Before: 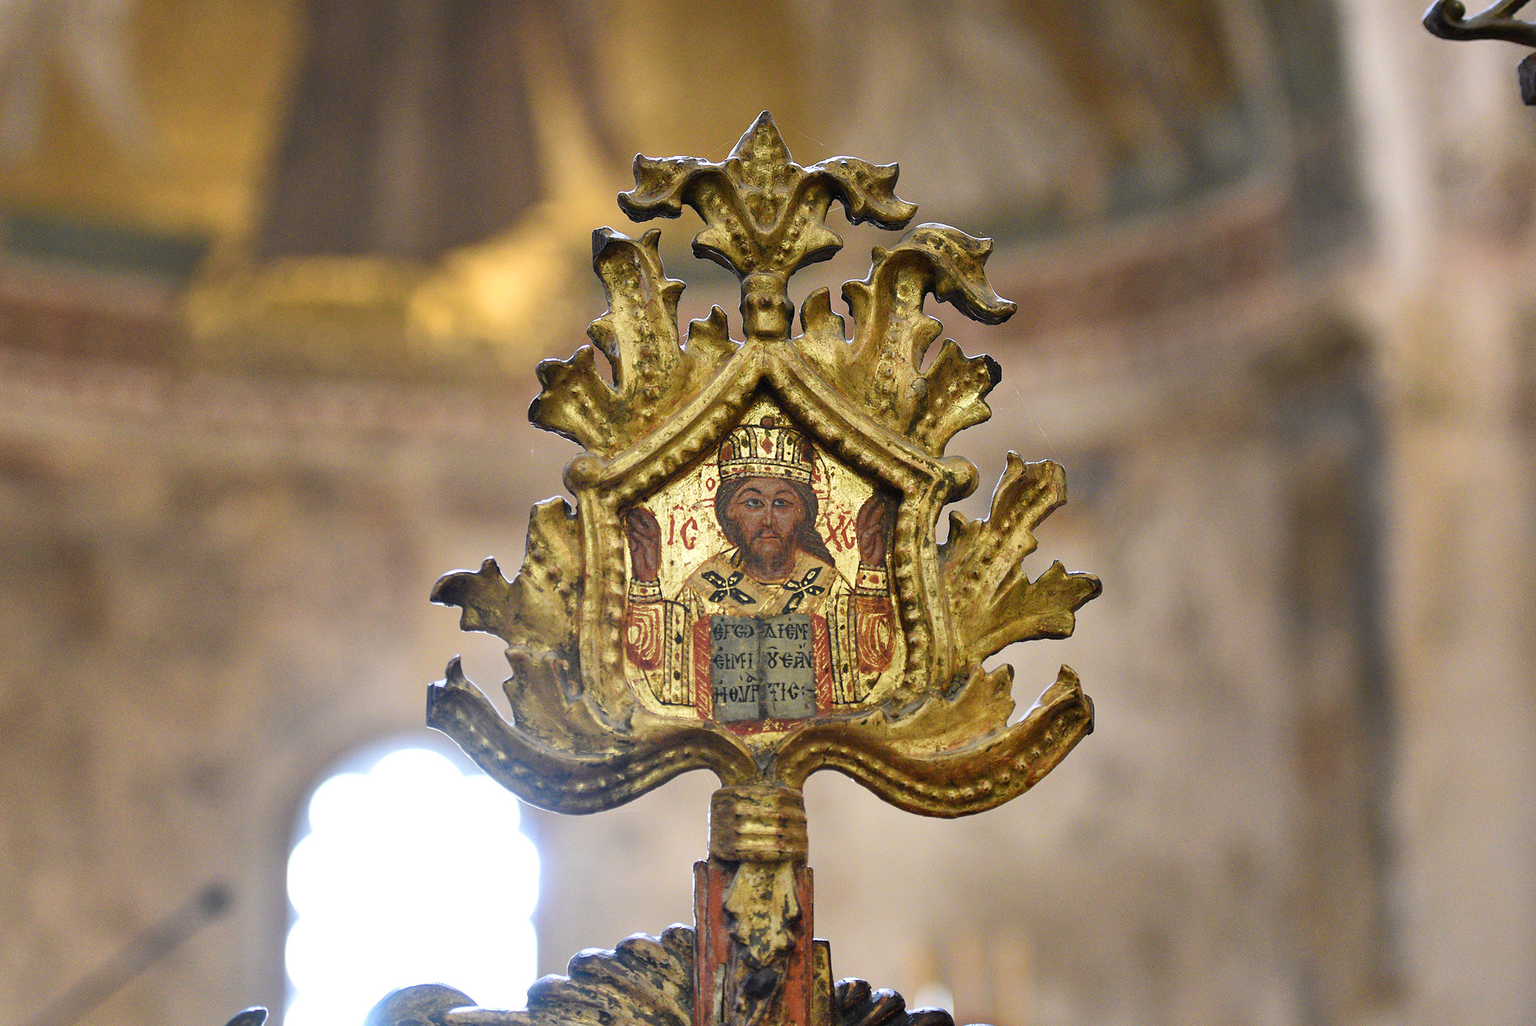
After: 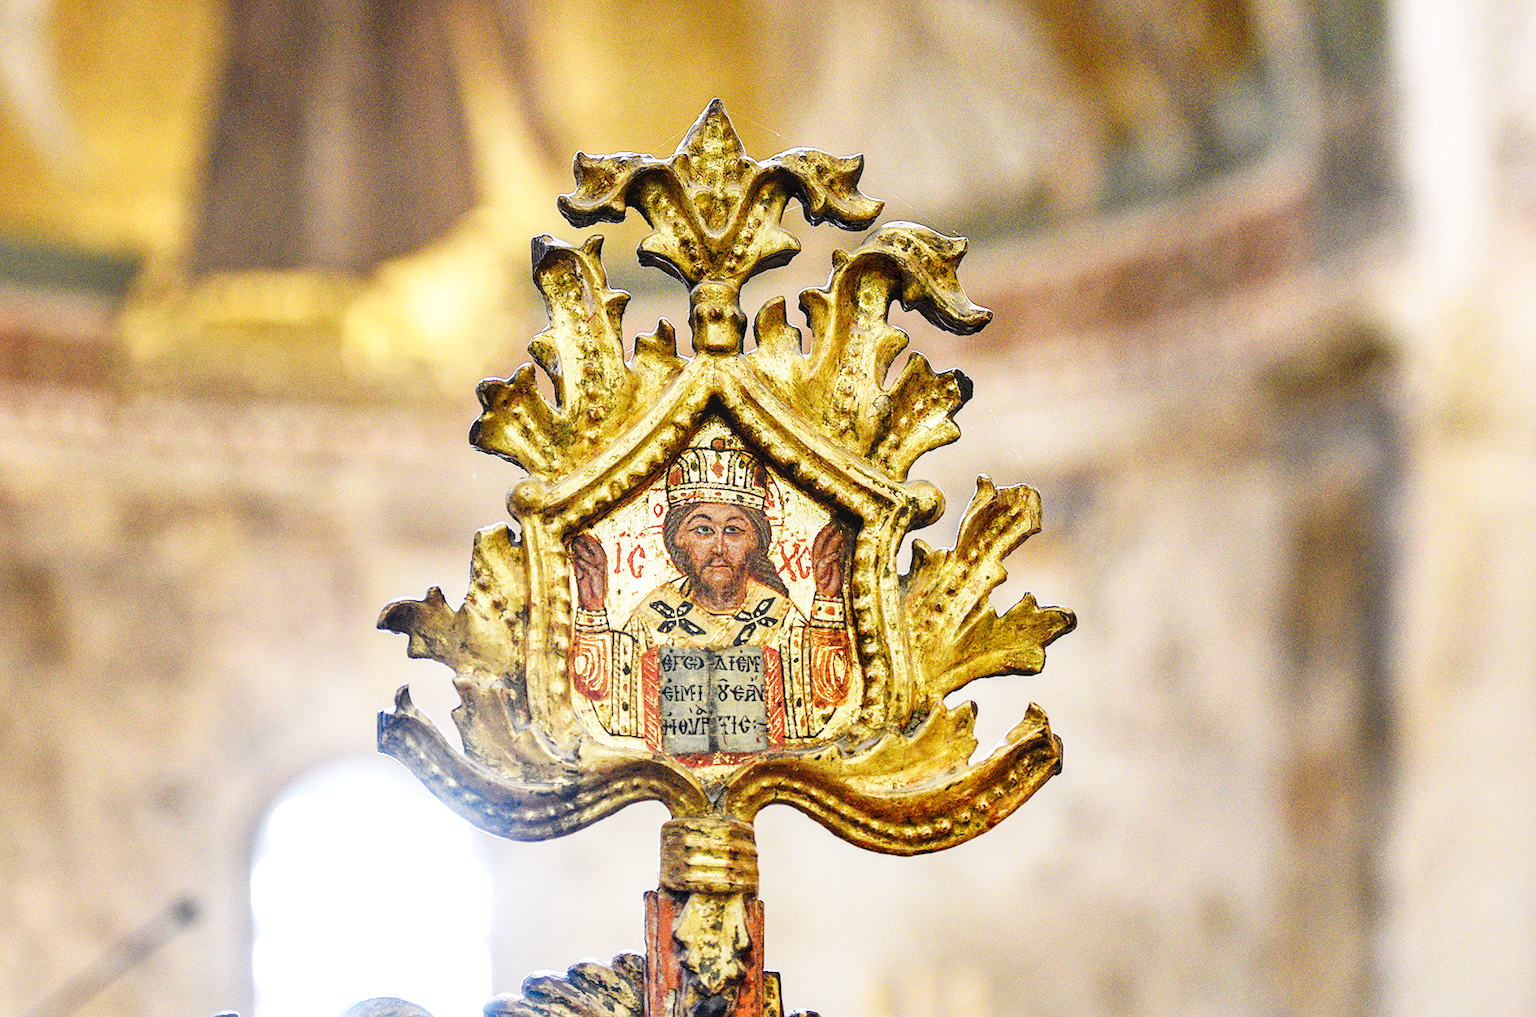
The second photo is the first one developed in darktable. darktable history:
local contrast: on, module defaults
rotate and perspective: rotation 0.062°, lens shift (vertical) 0.115, lens shift (horizontal) -0.133, crop left 0.047, crop right 0.94, crop top 0.061, crop bottom 0.94
base curve: curves: ch0 [(0, 0) (0, 0.001) (0.001, 0.001) (0.004, 0.002) (0.007, 0.004) (0.015, 0.013) (0.033, 0.045) (0.052, 0.096) (0.075, 0.17) (0.099, 0.241) (0.163, 0.42) (0.219, 0.55) (0.259, 0.616) (0.327, 0.722) (0.365, 0.765) (0.522, 0.873) (0.547, 0.881) (0.689, 0.919) (0.826, 0.952) (1, 1)], preserve colors none
sharpen: amount 0.2
